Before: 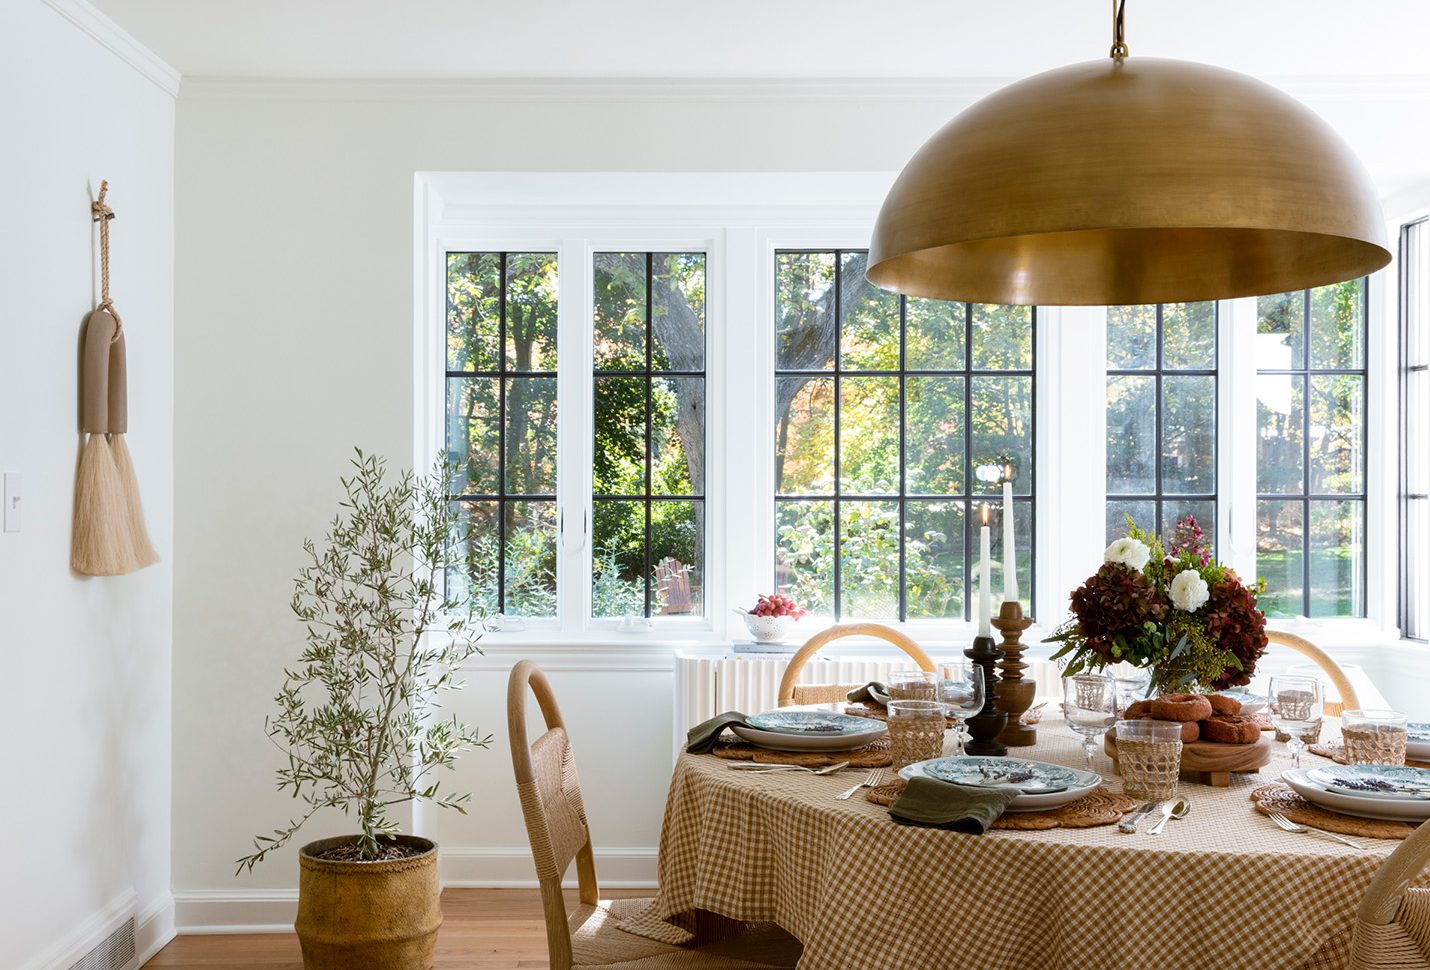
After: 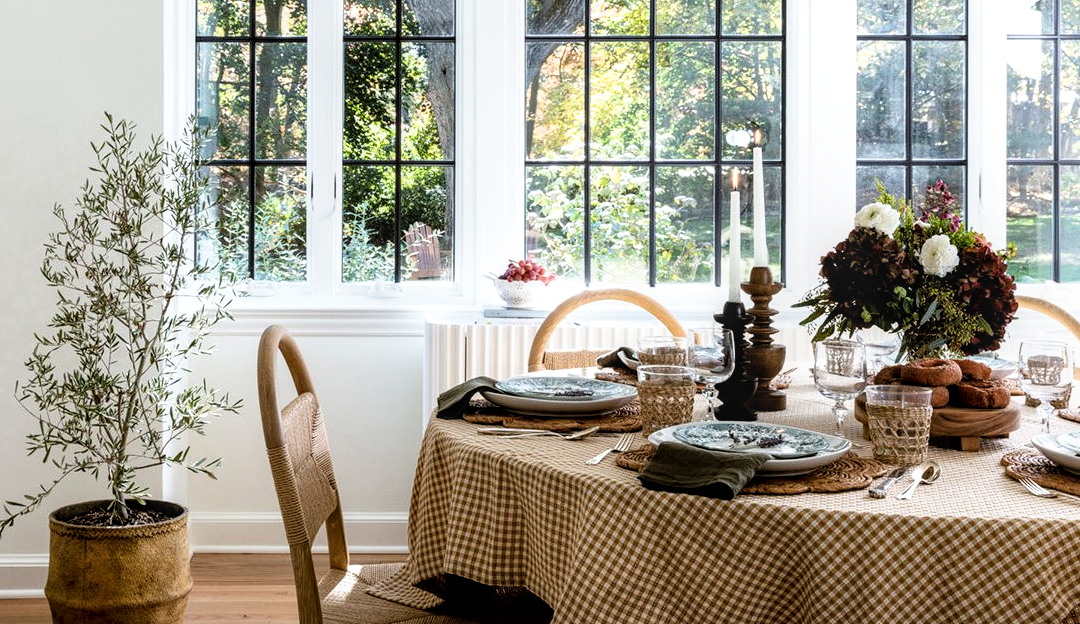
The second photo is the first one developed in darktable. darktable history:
local contrast: detail 130%
filmic rgb: black relative exposure -8.71 EV, white relative exposure 2.67 EV, target black luminance 0%, target white luminance 99.854%, hardness 6.26, latitude 75.07%, contrast 1.324, highlights saturation mix -4.95%
crop and rotate: left 17.501%, top 34.577%, right 6.97%, bottom 1.001%
